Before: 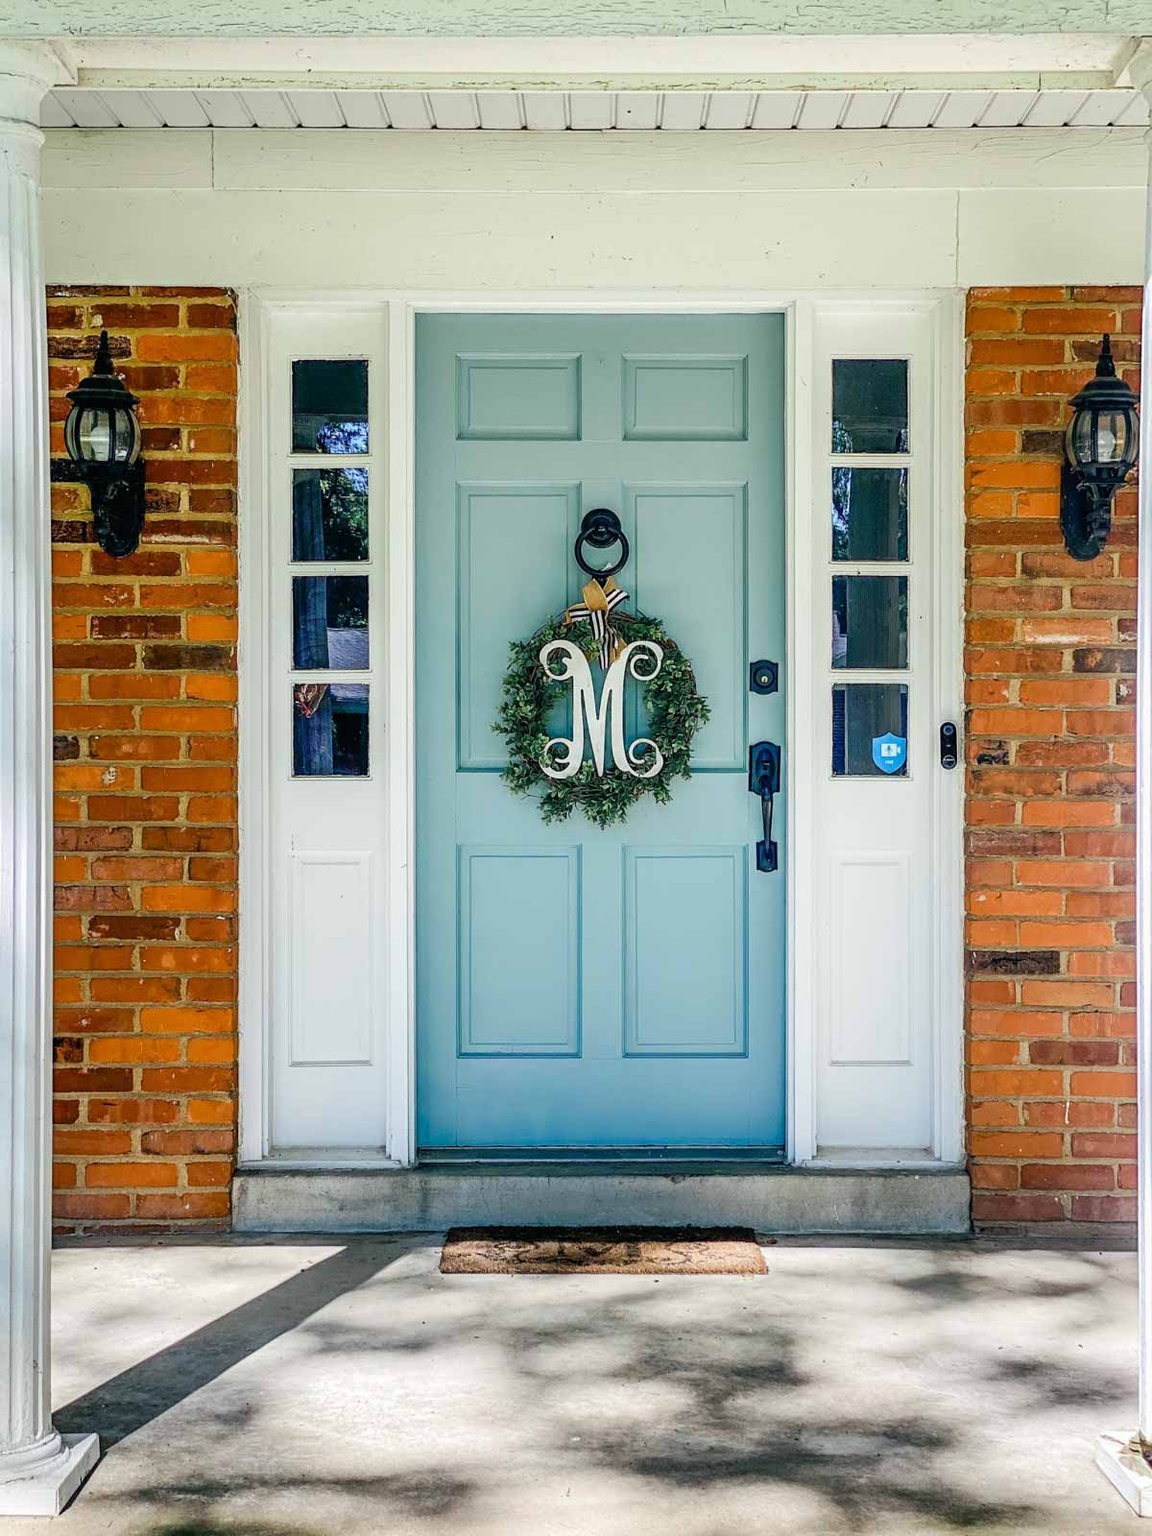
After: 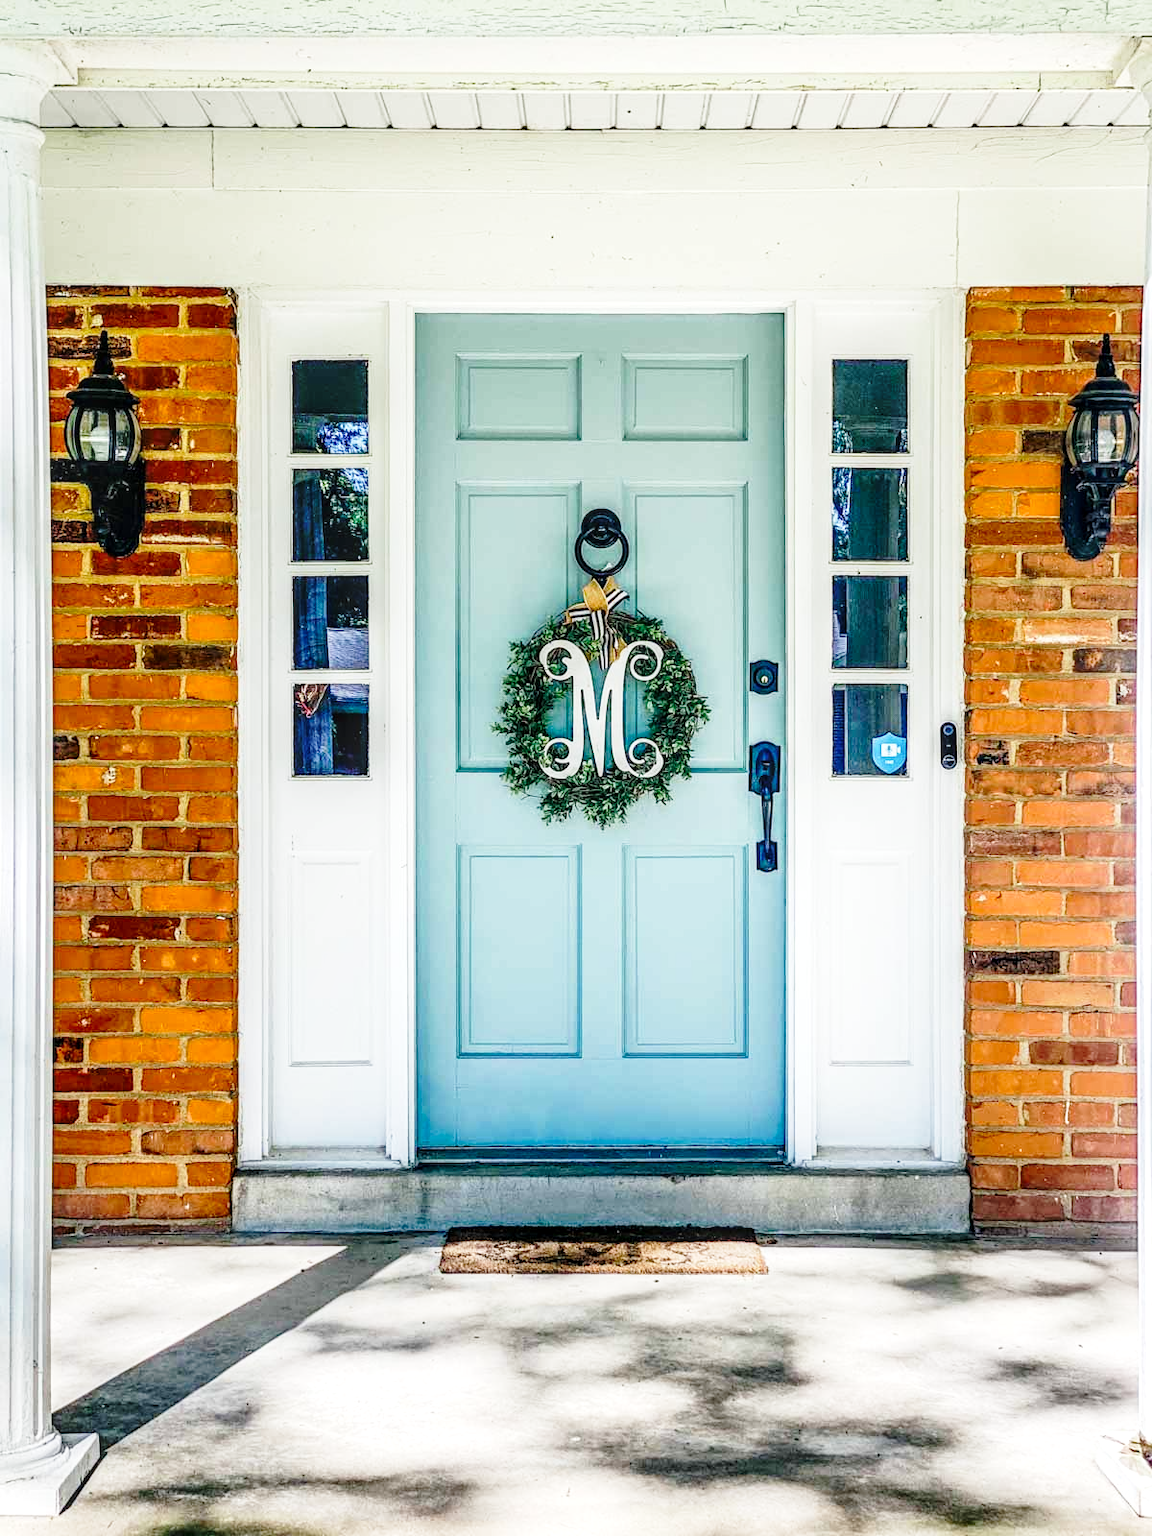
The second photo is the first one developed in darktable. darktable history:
base curve: curves: ch0 [(0, 0) (0.028, 0.03) (0.121, 0.232) (0.46, 0.748) (0.859, 0.968) (1, 1)], preserve colors none
local contrast: detail 130%
